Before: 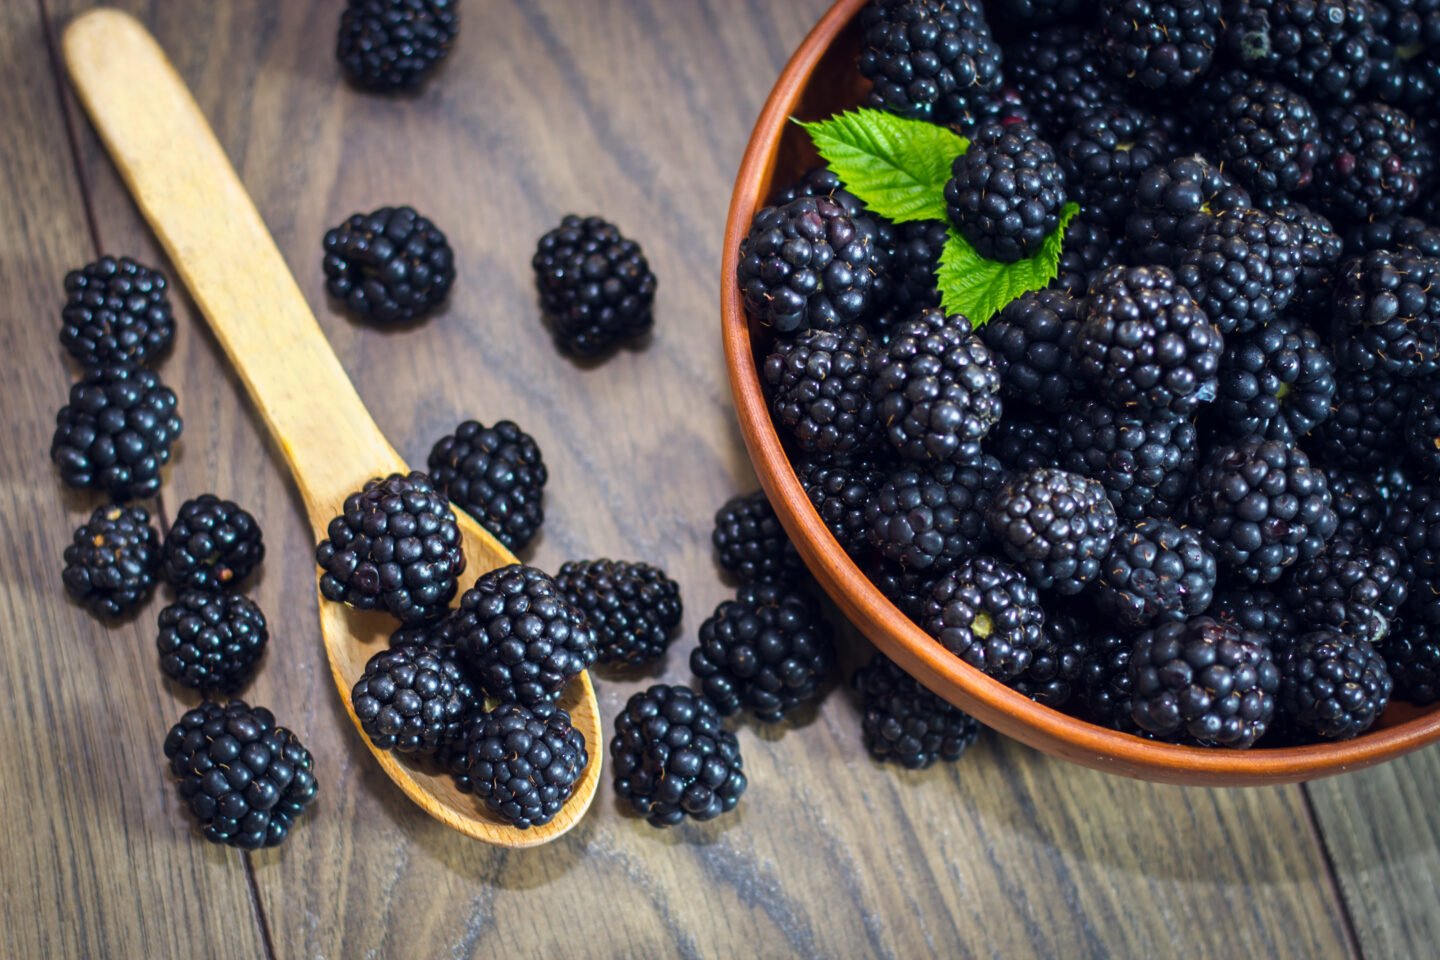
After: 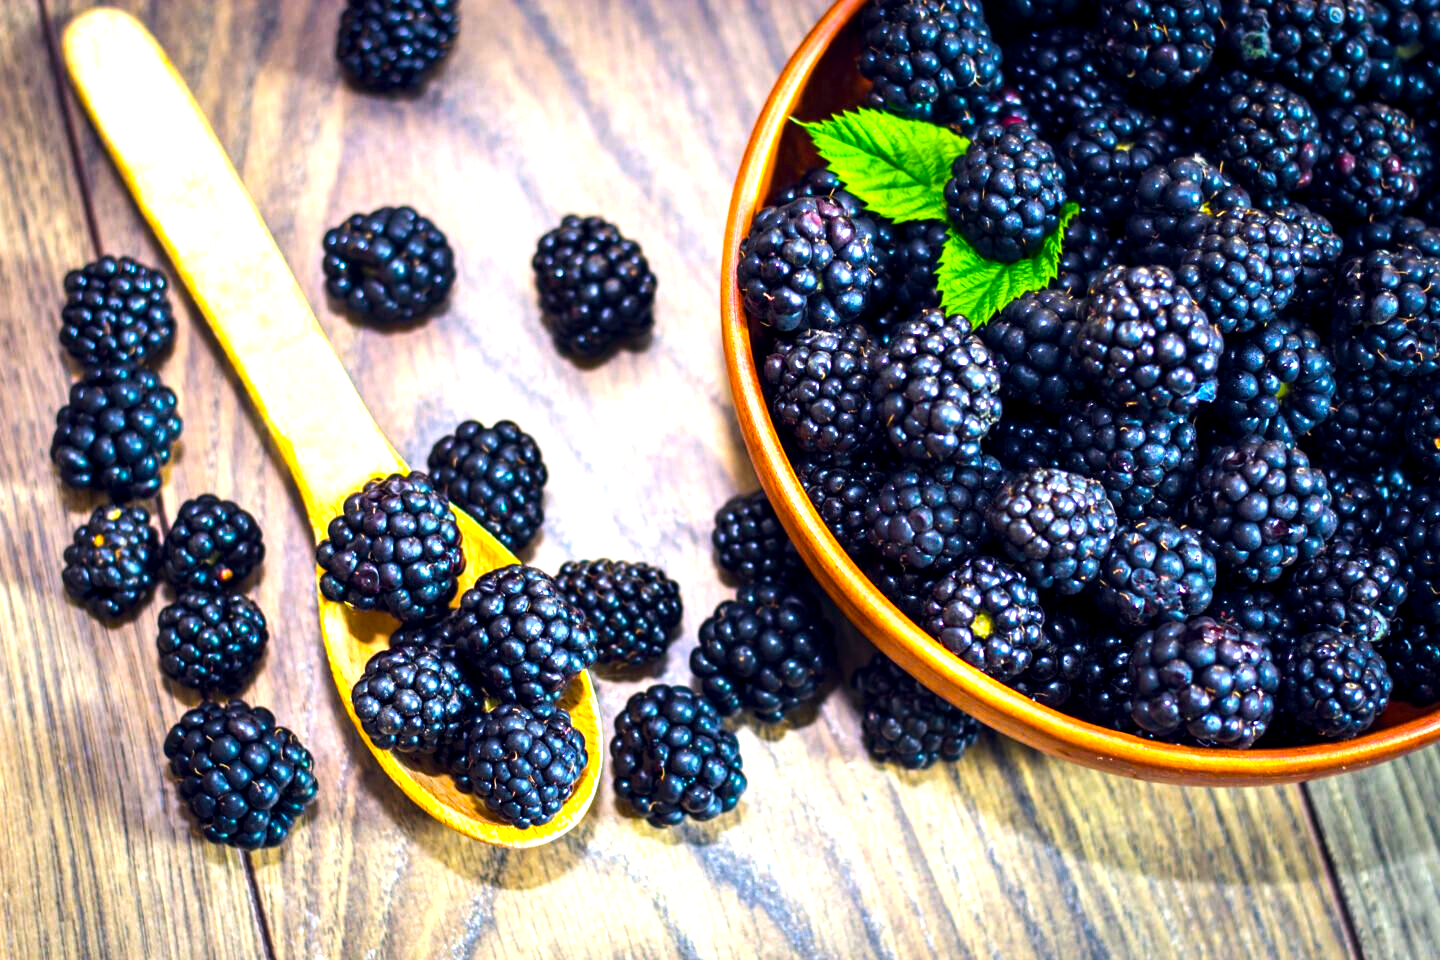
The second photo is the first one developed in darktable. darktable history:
color balance rgb: linear chroma grading › global chroma 15.431%, perceptual saturation grading › global saturation 37.237%, perceptual saturation grading › shadows 35.046%
color zones: curves: ch0 [(0.25, 0.5) (0.636, 0.25) (0.75, 0.5)]
exposure: black level correction 0, exposure 1 EV, compensate exposure bias true, compensate highlight preservation false
tone equalizer: -8 EV -0.716 EV, -7 EV -0.728 EV, -6 EV -0.611 EV, -5 EV -0.379 EV, -3 EV 0.366 EV, -2 EV 0.6 EV, -1 EV 0.676 EV, +0 EV 0.761 EV, edges refinement/feathering 500, mask exposure compensation -1.57 EV, preserve details no
local contrast: shadows 91%, midtone range 0.497
